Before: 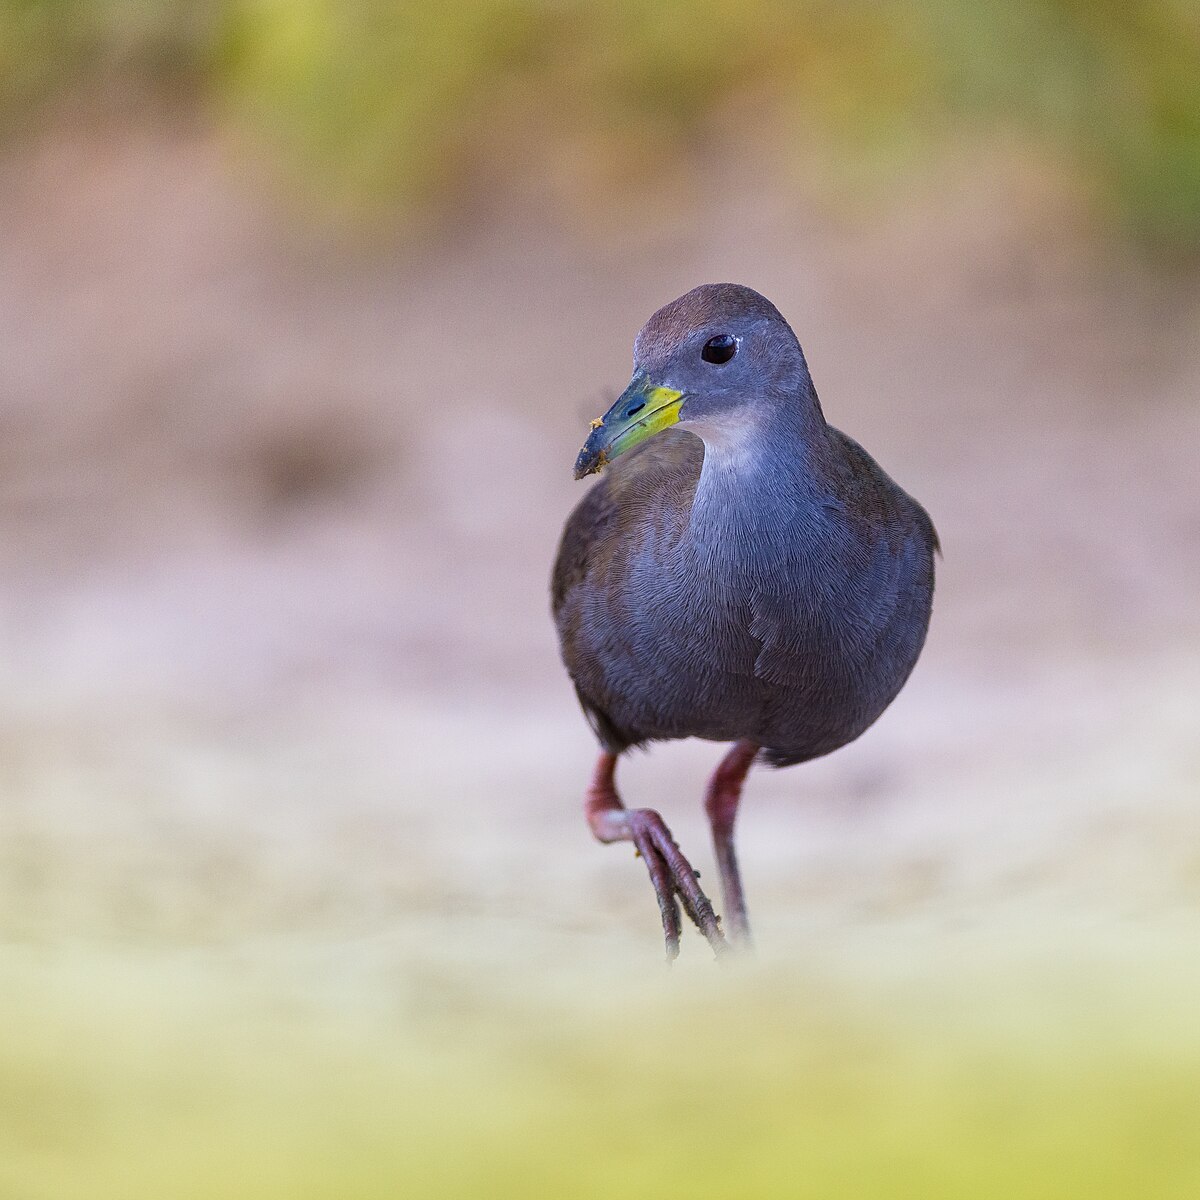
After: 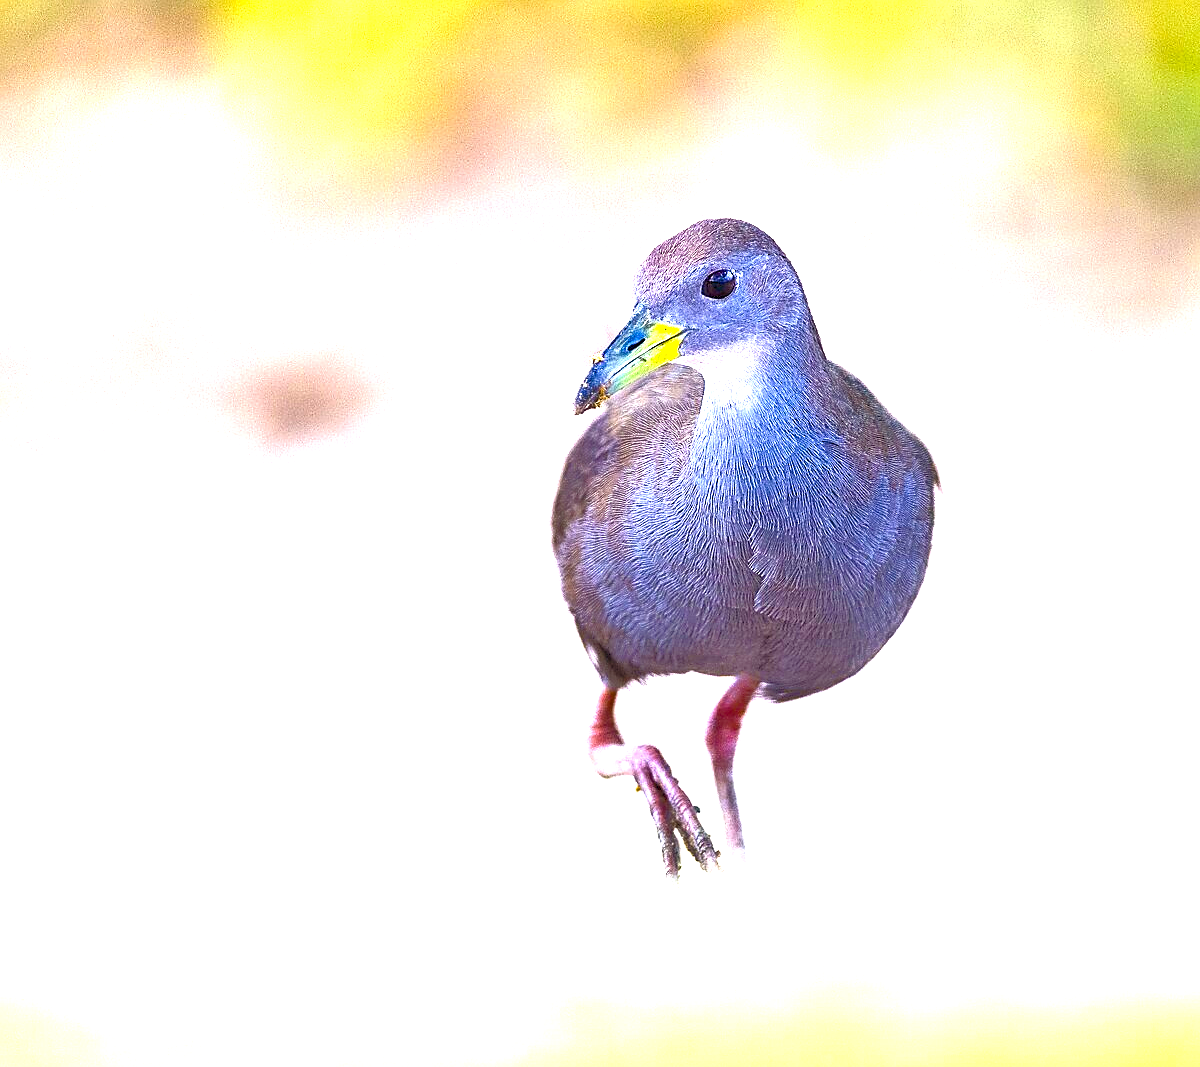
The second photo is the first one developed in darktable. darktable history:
exposure: black level correction 0, exposure 1.39 EV, compensate highlight preservation false
crop and rotate: top 5.44%, bottom 5.634%
contrast brightness saturation: saturation -0.047
levels: levels [0, 0.492, 0.984]
sharpen: amount 0.494
color balance rgb: global offset › chroma 0.065%, global offset › hue 253.88°, linear chroma grading › shadows 31.71%, linear chroma grading › global chroma -2.013%, linear chroma grading › mid-tones 4.054%, perceptual saturation grading › global saturation 29.736%, perceptual brilliance grading › global brilliance 15.518%, perceptual brilliance grading › shadows -35.823%
tone equalizer: -7 EV 0.153 EV, -6 EV 0.628 EV, -5 EV 1.18 EV, -4 EV 1.34 EV, -3 EV 1.17 EV, -2 EV 0.6 EV, -1 EV 0.165 EV
